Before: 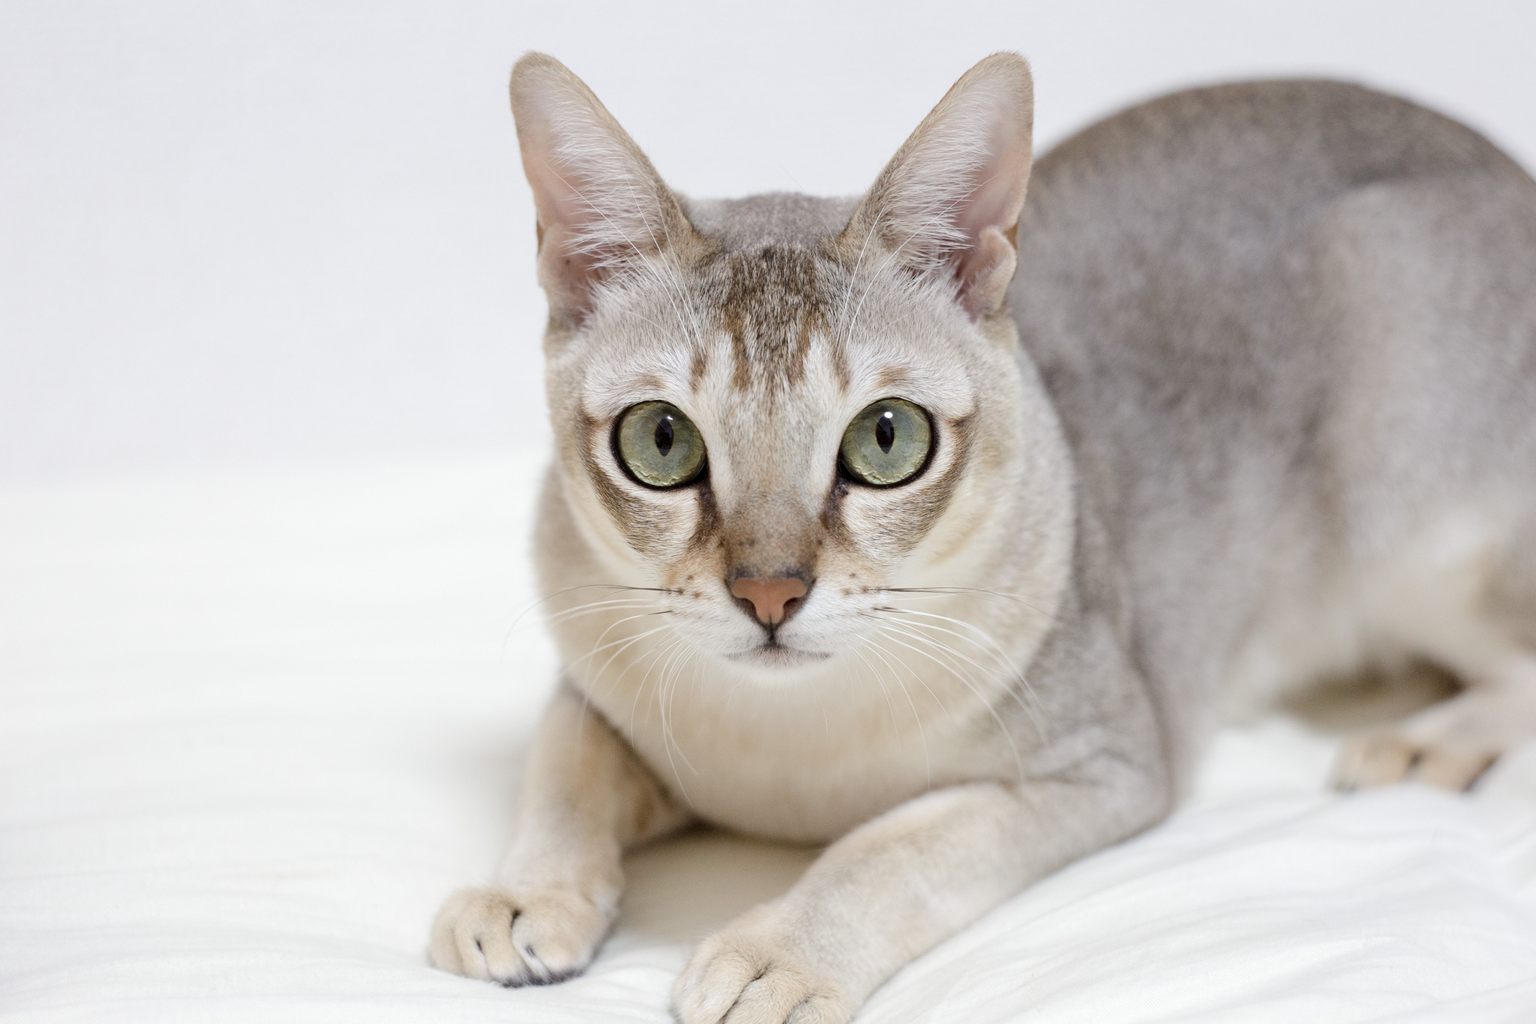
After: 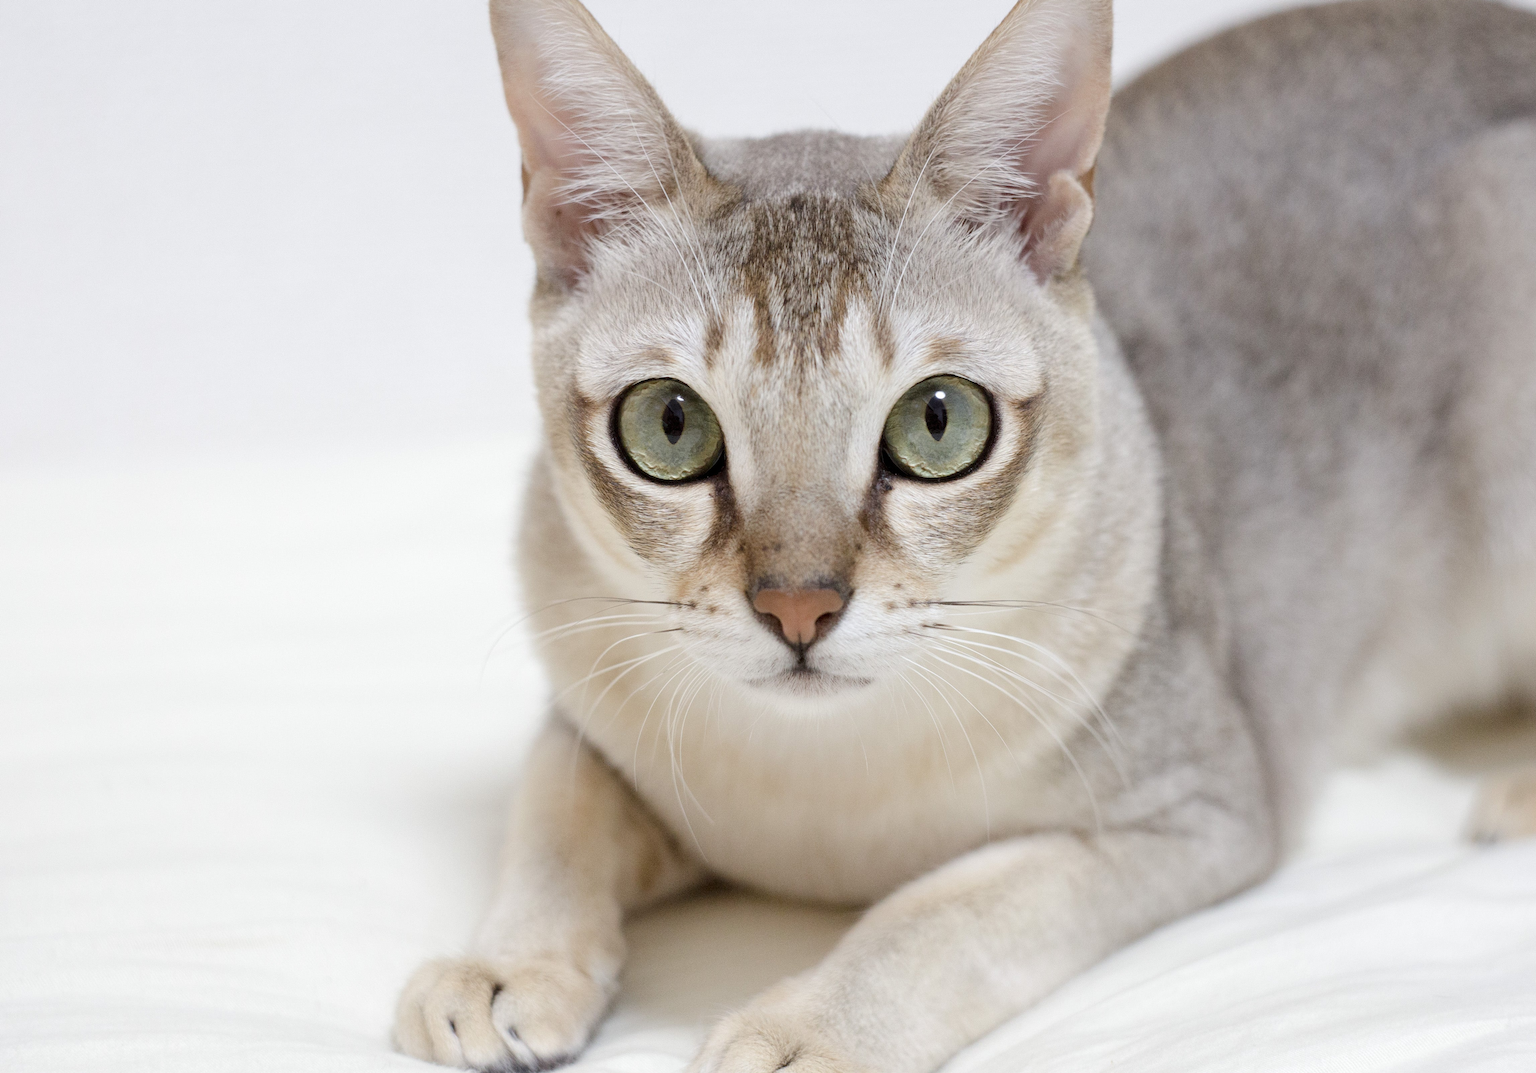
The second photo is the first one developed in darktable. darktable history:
crop: left 6.447%, top 8.149%, right 9.529%, bottom 3.767%
